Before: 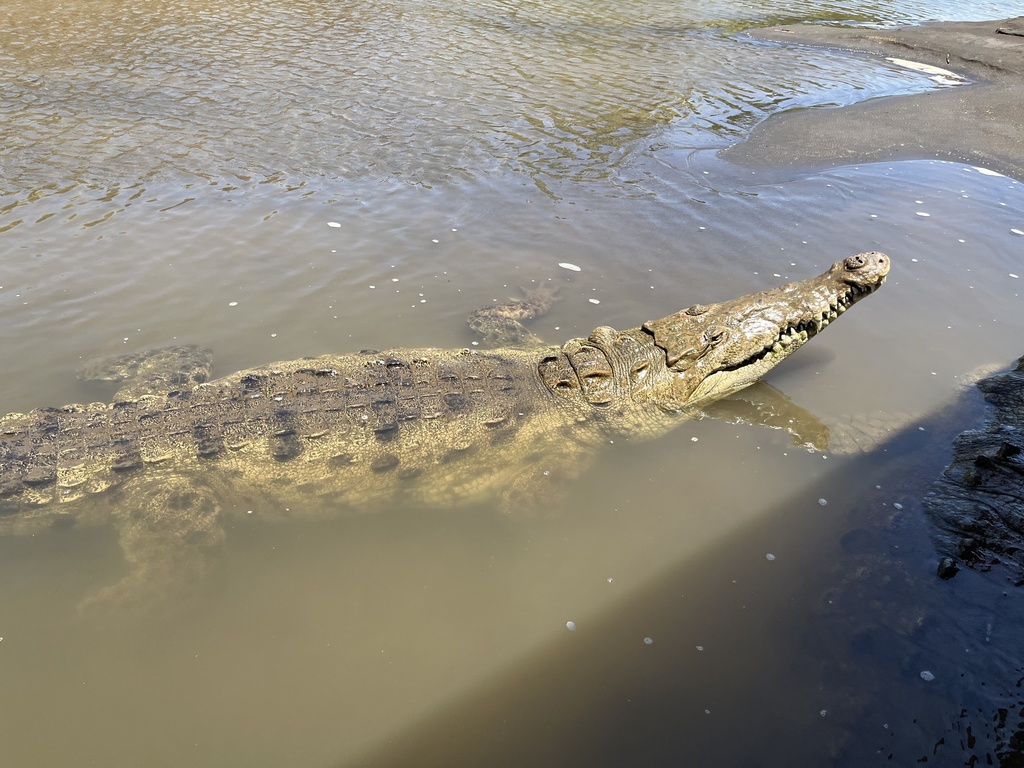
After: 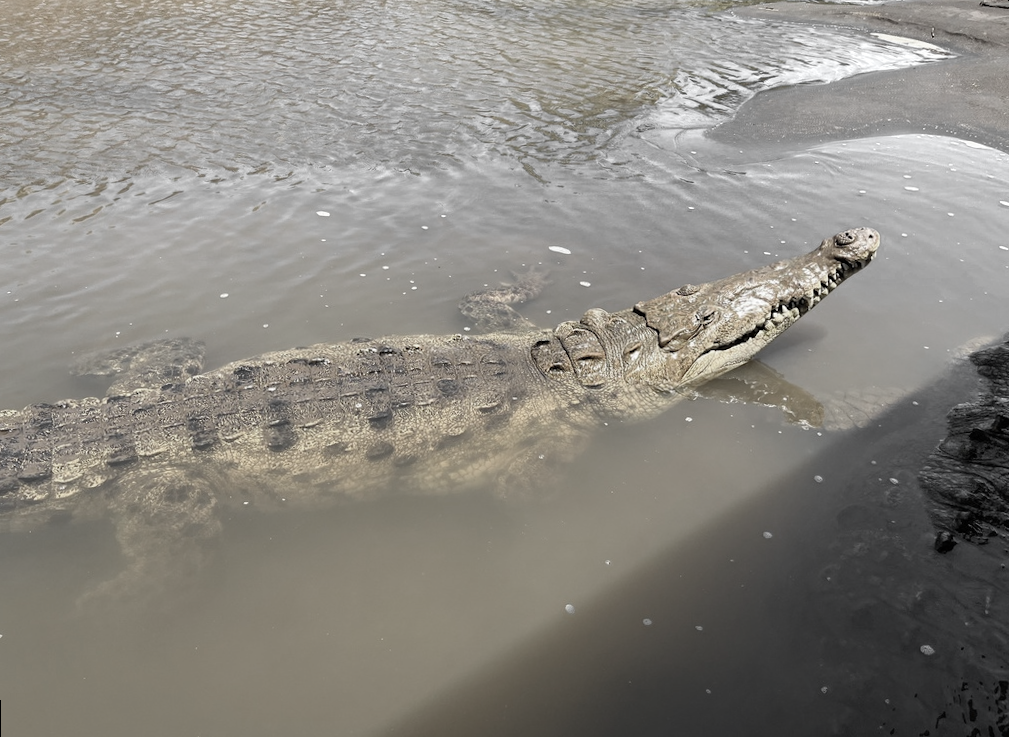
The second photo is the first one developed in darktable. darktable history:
color zones: curves: ch0 [(0, 0.613) (0.01, 0.613) (0.245, 0.448) (0.498, 0.529) (0.642, 0.665) (0.879, 0.777) (0.99, 0.613)]; ch1 [(0, 0.035) (0.121, 0.189) (0.259, 0.197) (0.415, 0.061) (0.589, 0.022) (0.732, 0.022) (0.857, 0.026) (0.991, 0.053)]
rotate and perspective: rotation -1.42°, crop left 0.016, crop right 0.984, crop top 0.035, crop bottom 0.965
